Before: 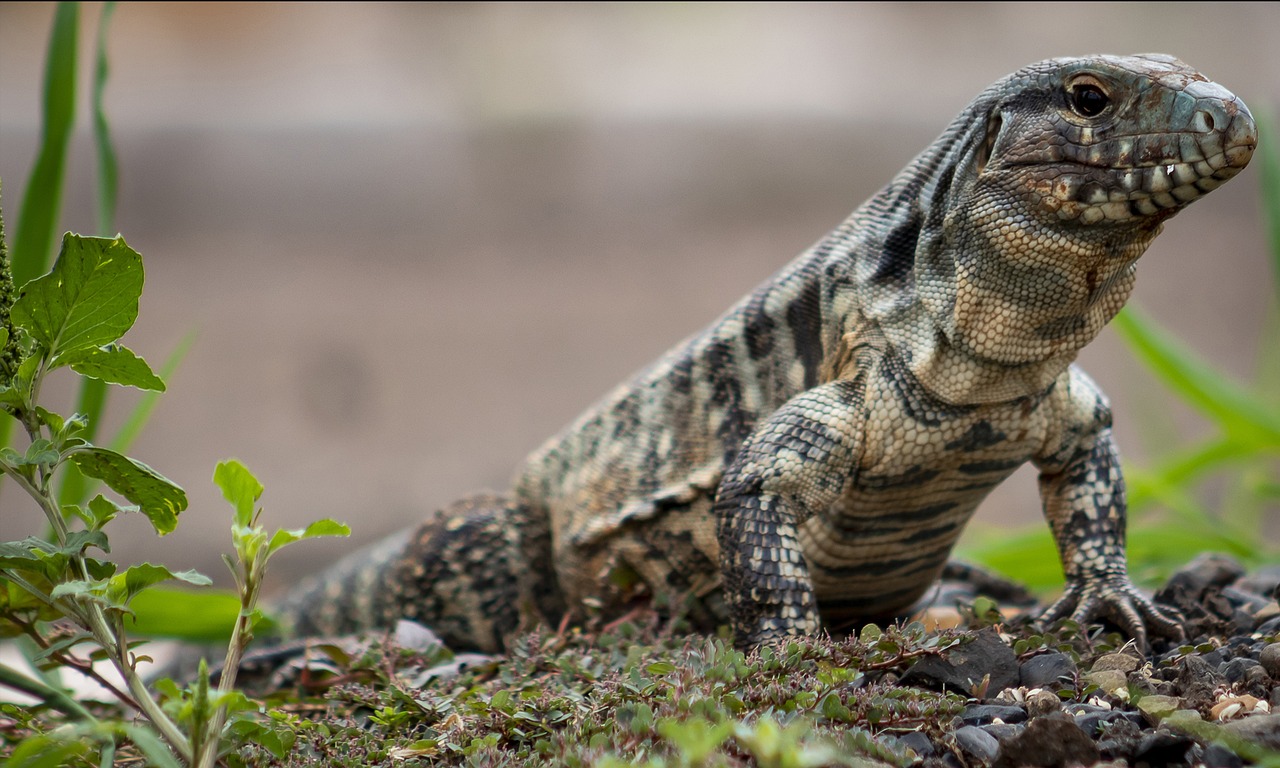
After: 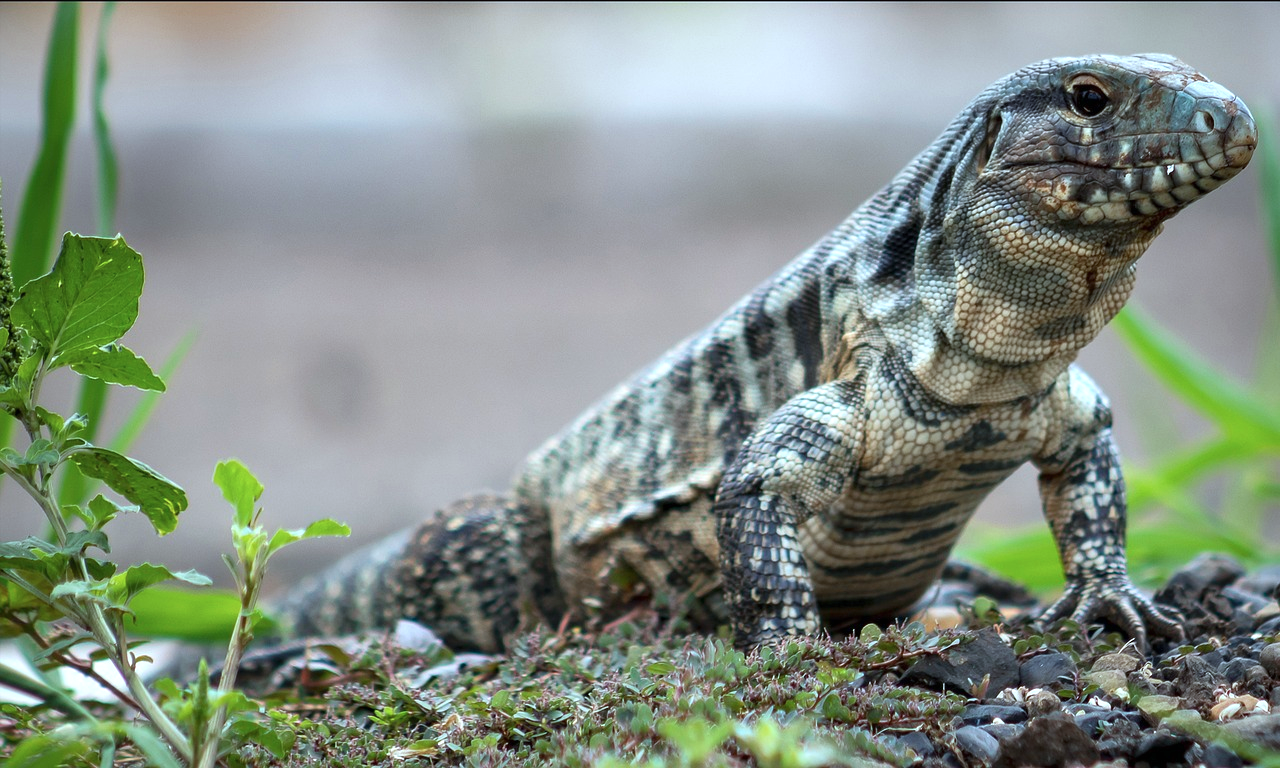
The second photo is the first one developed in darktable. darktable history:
color calibration: illuminant Planckian (black body), x 0.378, y 0.375, temperature 4065 K
exposure: black level correction 0, exposure 0.5 EV, compensate highlight preservation false
color correction: highlights a* 0.003, highlights b* -0.283
